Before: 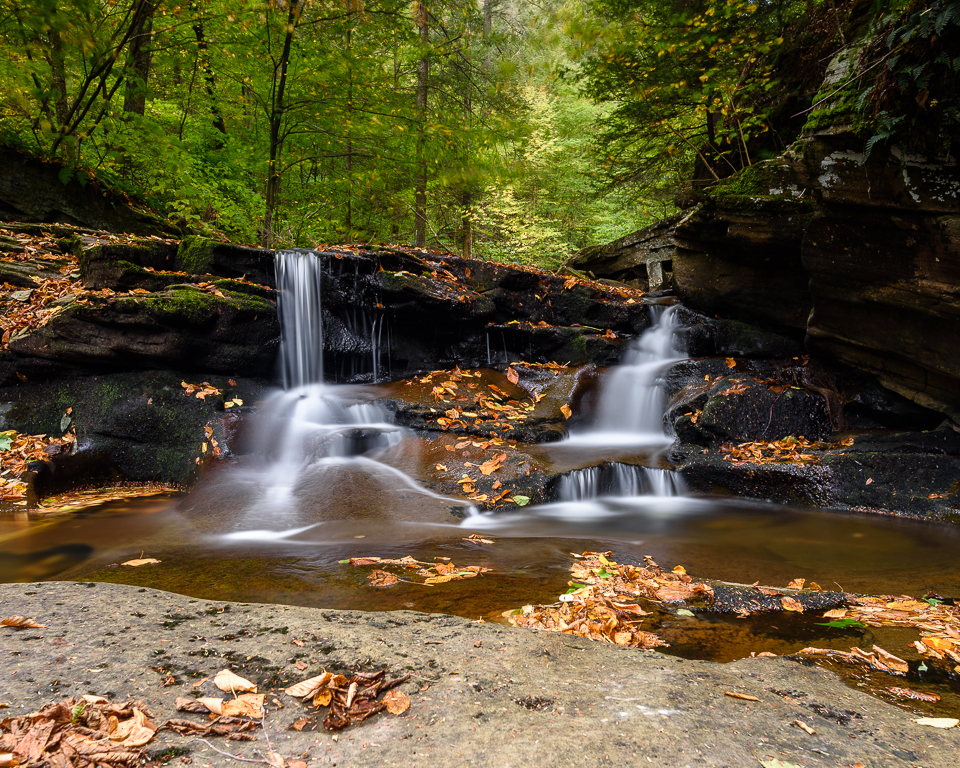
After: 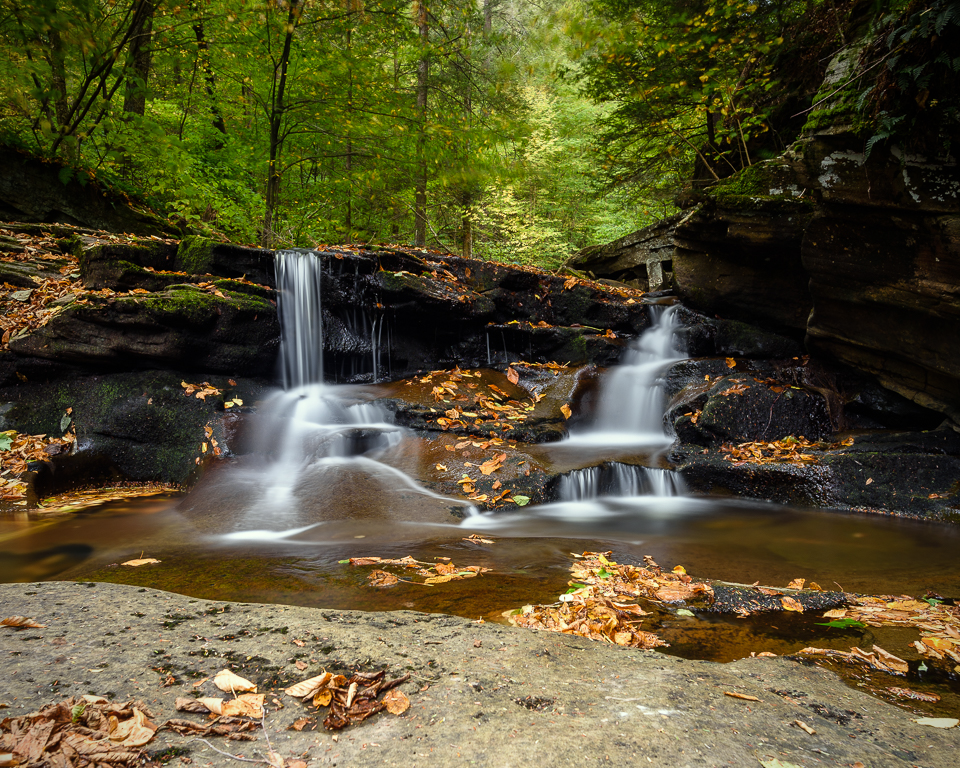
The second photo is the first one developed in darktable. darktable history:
color correction: highlights a* -4.81, highlights b* 5.06, saturation 0.955
vignetting: saturation -0.033
